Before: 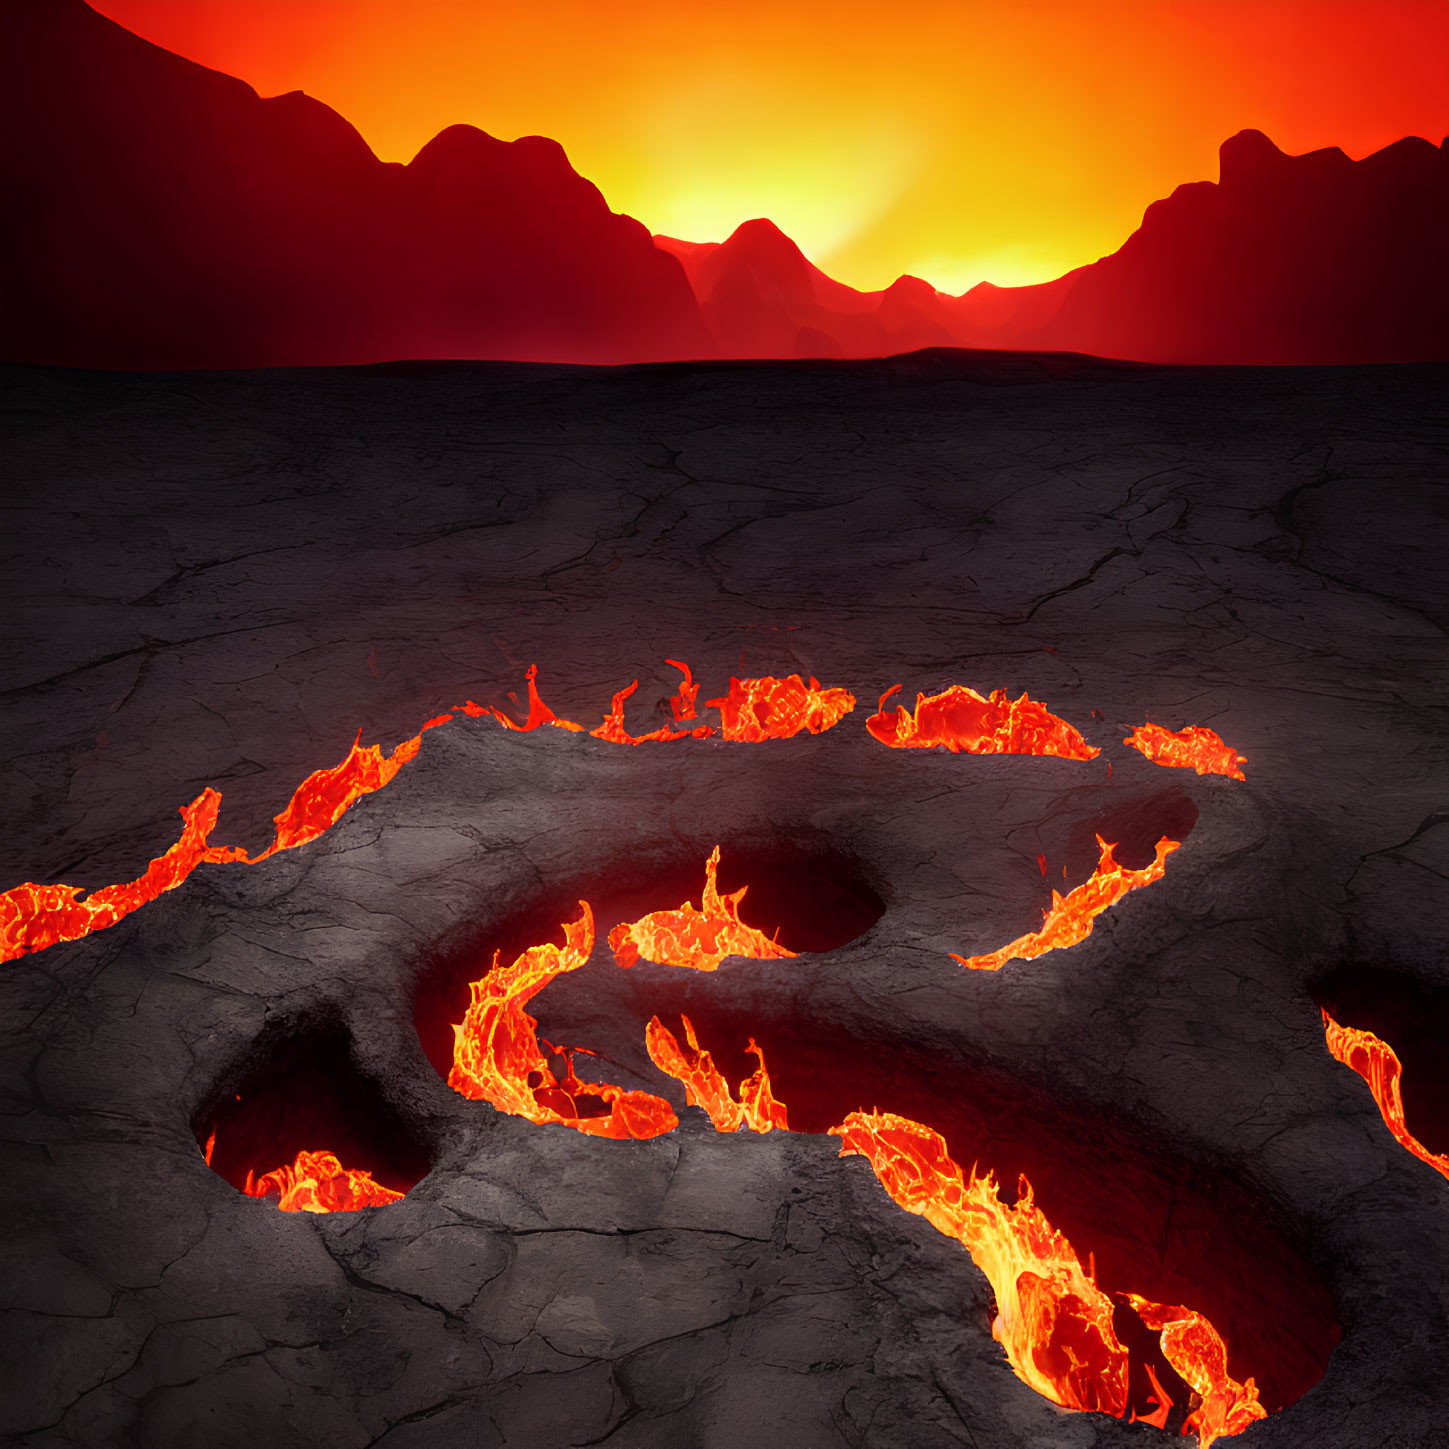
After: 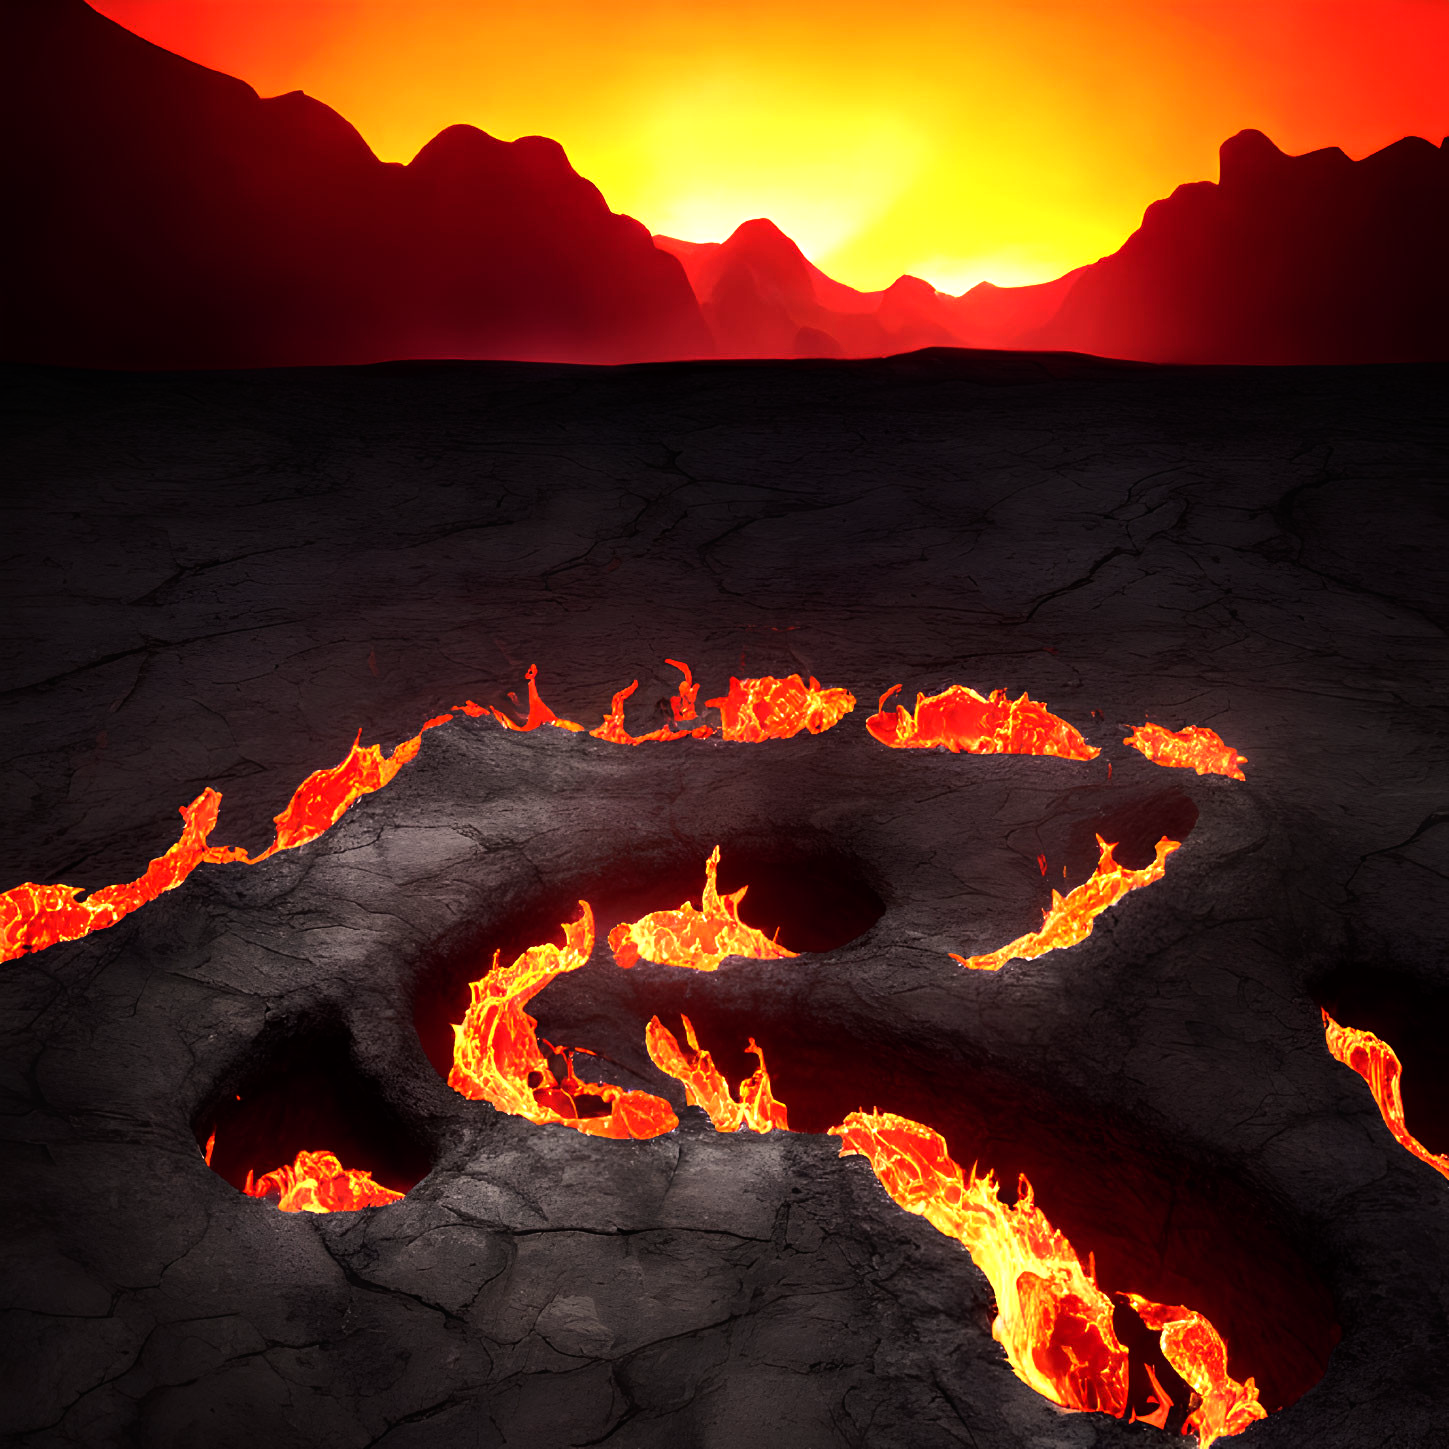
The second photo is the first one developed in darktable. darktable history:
tone equalizer: -8 EV -1.07 EV, -7 EV -0.988 EV, -6 EV -0.854 EV, -5 EV -0.6 EV, -3 EV 0.581 EV, -2 EV 0.856 EV, -1 EV 0.987 EV, +0 EV 1.06 EV, edges refinement/feathering 500, mask exposure compensation -1.57 EV, preserve details no
